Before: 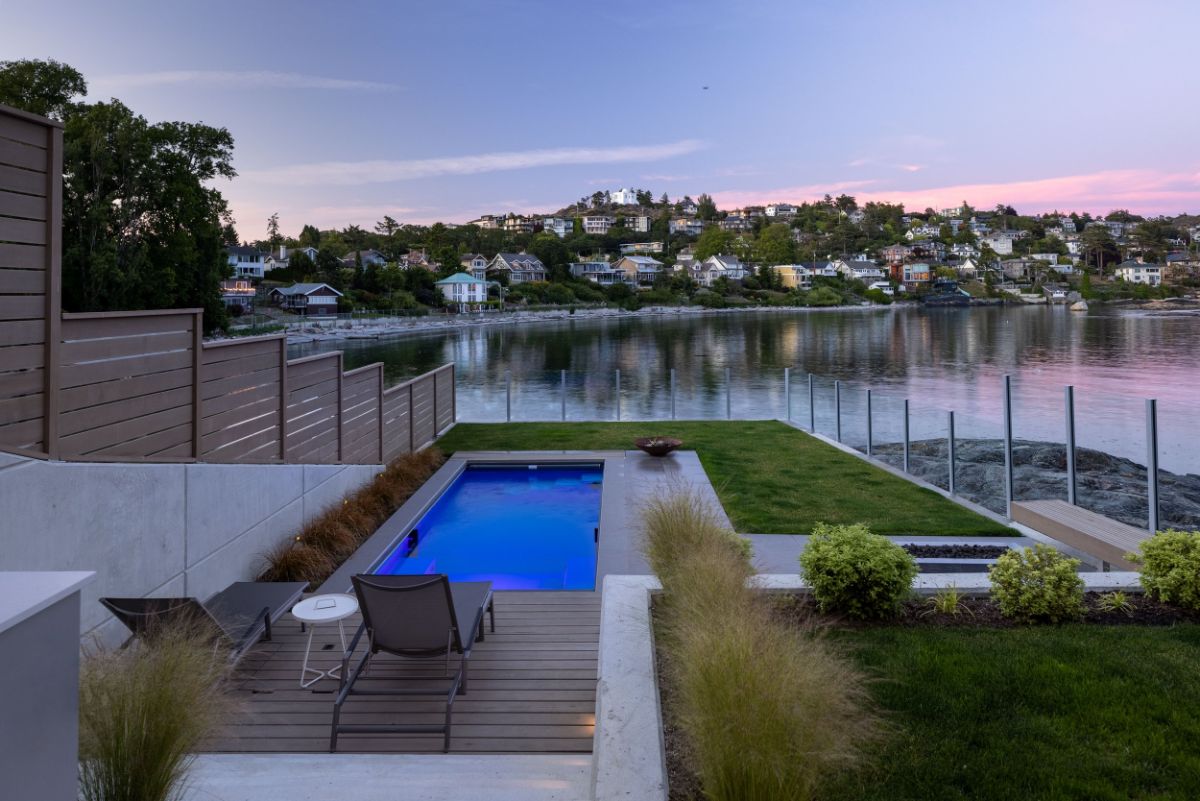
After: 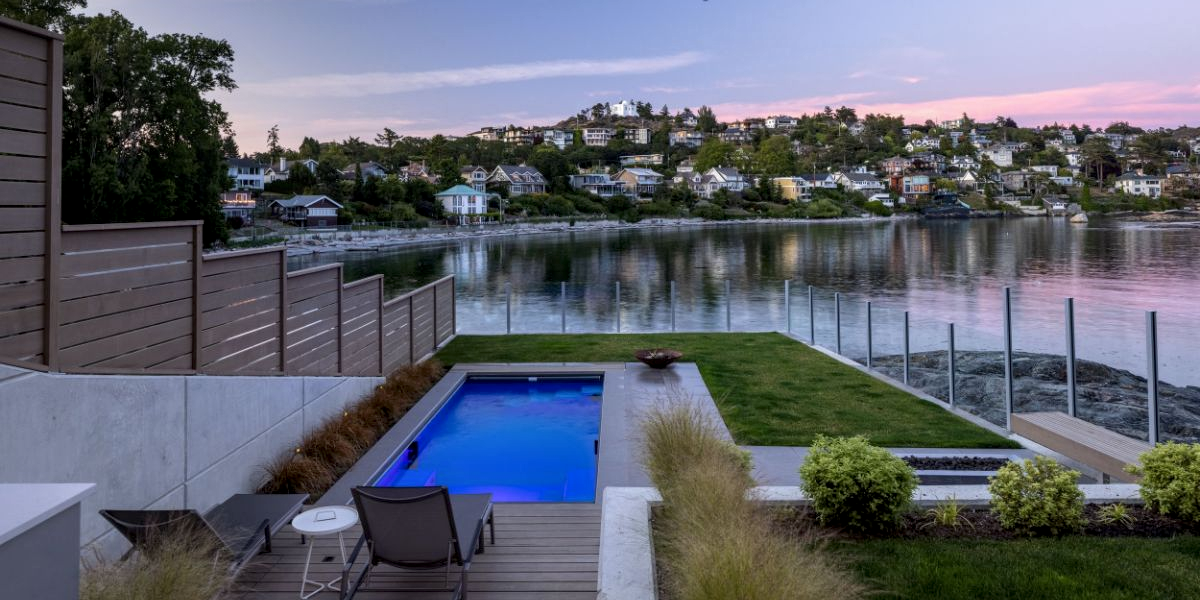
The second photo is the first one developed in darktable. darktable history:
local contrast: on, module defaults
crop: top 11.038%, bottom 13.962%
